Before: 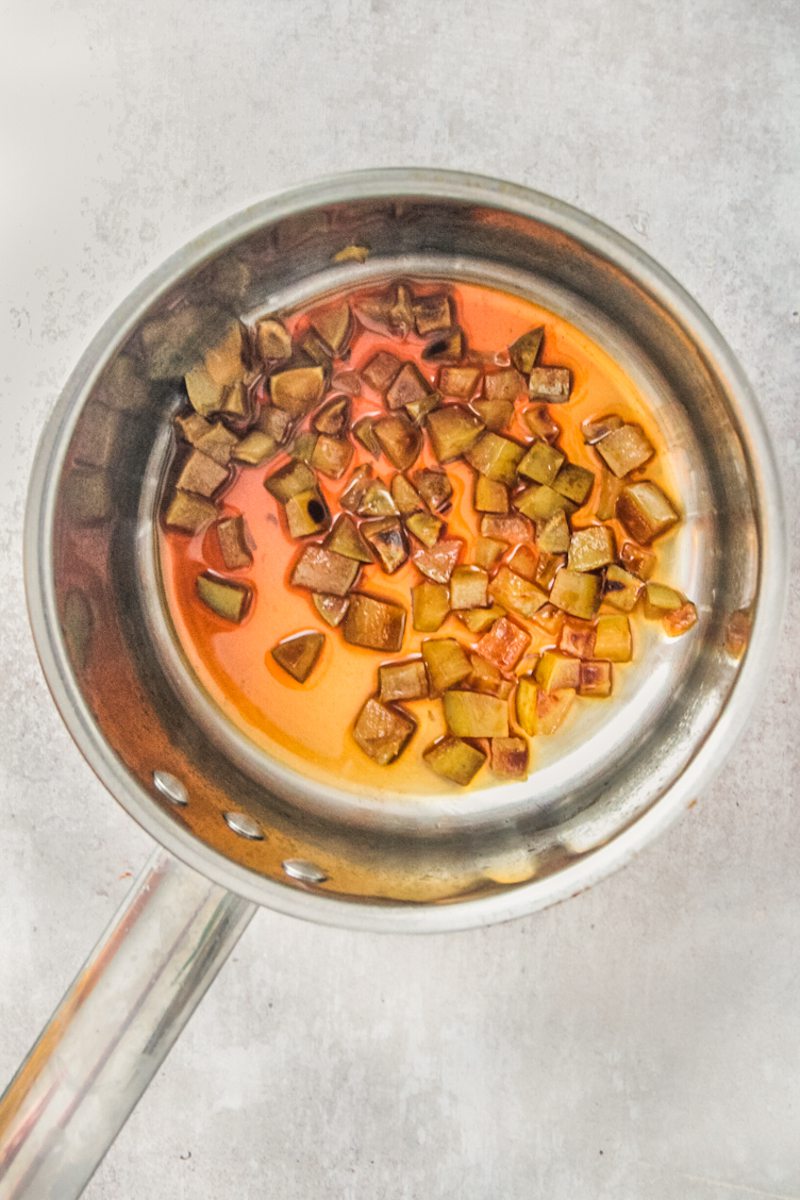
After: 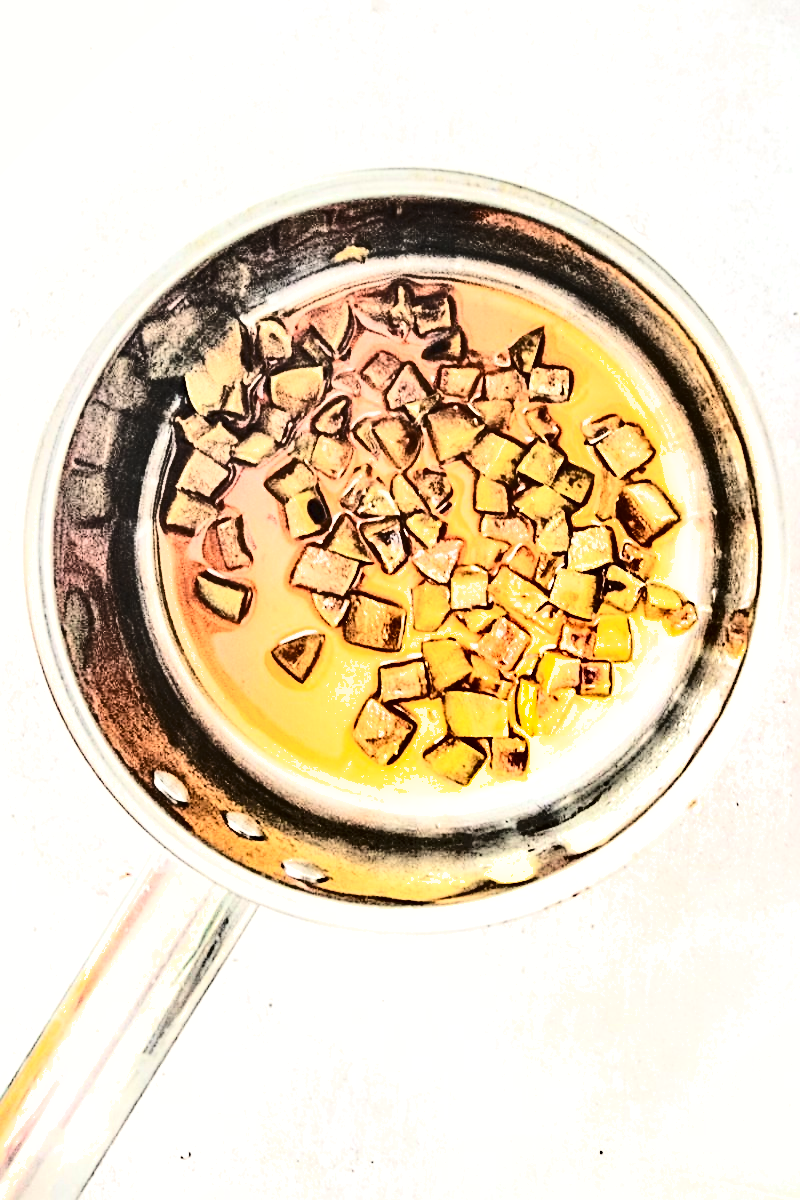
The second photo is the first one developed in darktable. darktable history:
tone equalizer: on, module defaults
exposure: black level correction 0, exposure 0.7 EV, compensate exposure bias true, compensate highlight preservation false
sharpen: radius 3.025, amount 0.757
shadows and highlights: white point adjustment 0.1, highlights -70, soften with gaussian
contrast brightness saturation: contrast 0.57, brightness 0.57, saturation -0.34
